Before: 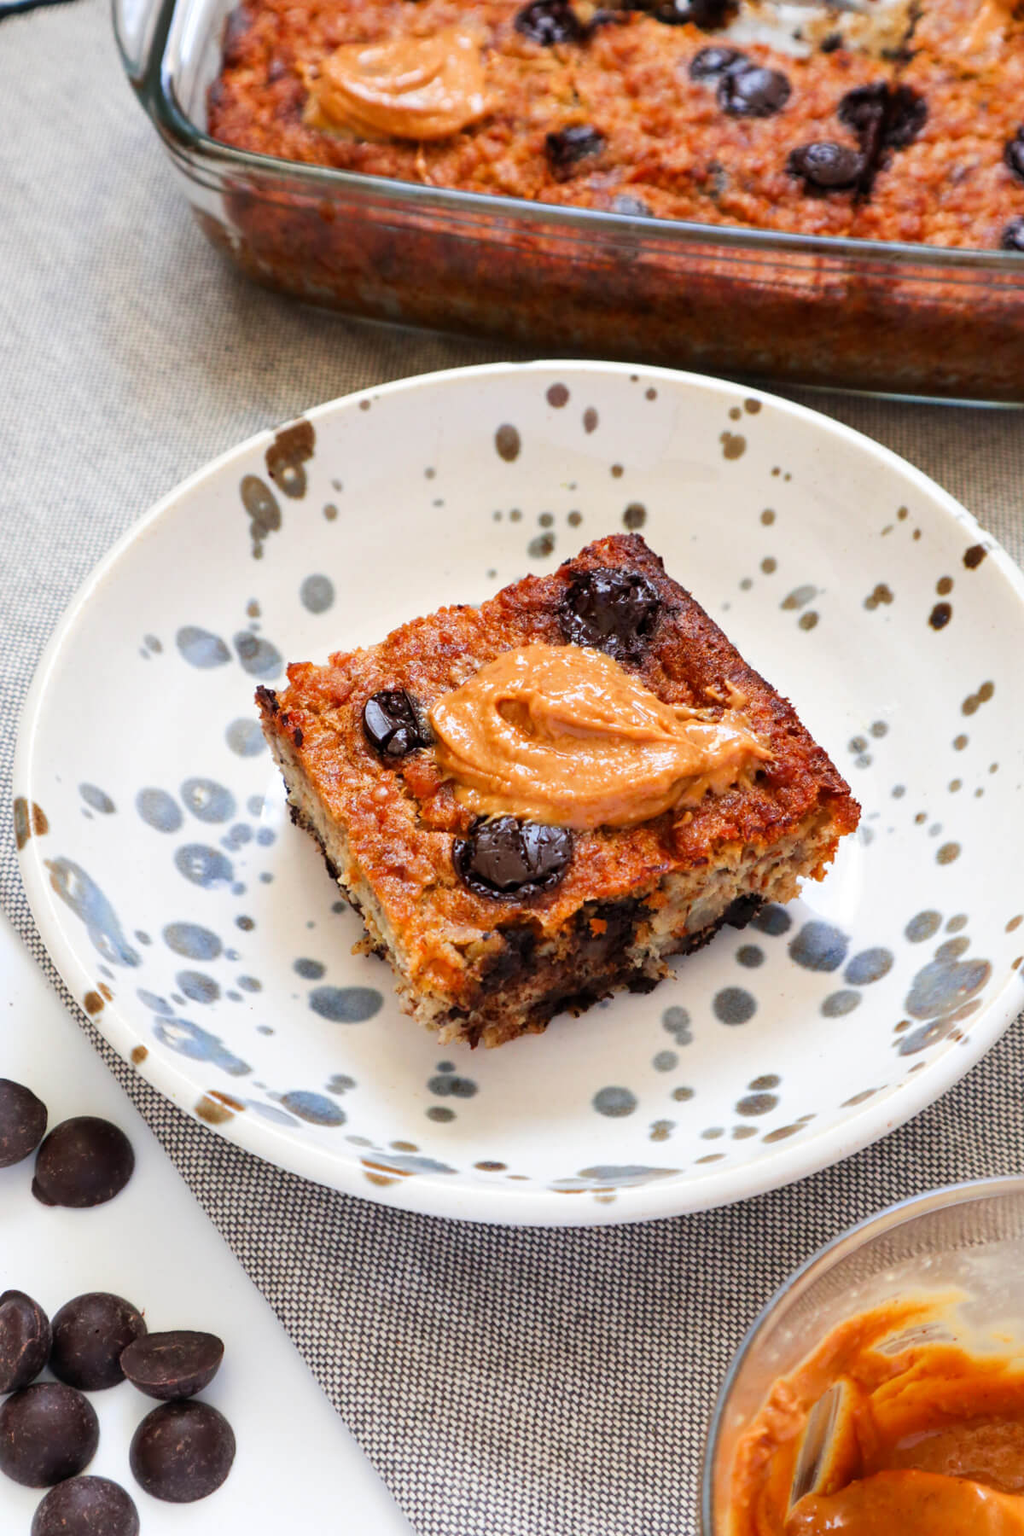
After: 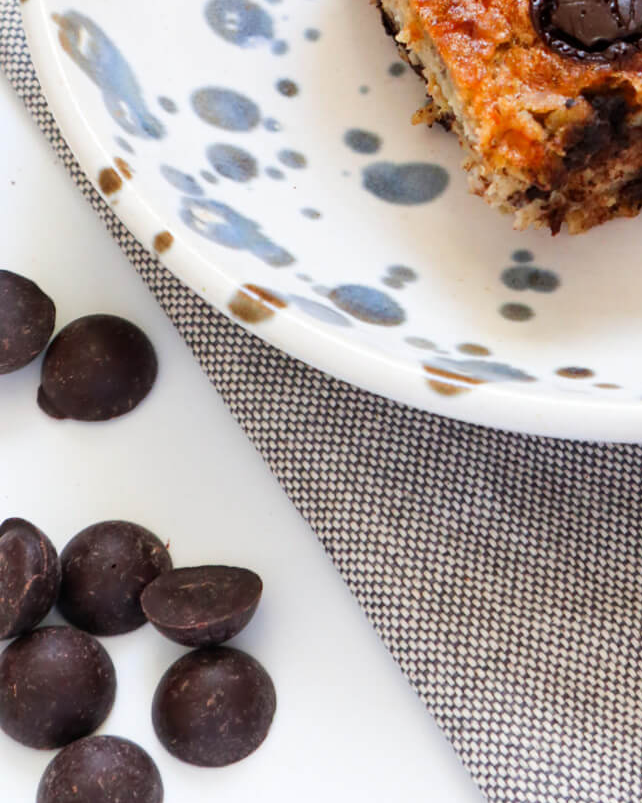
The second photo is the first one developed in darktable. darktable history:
crop and rotate: top 55.274%, right 46.455%, bottom 0.099%
